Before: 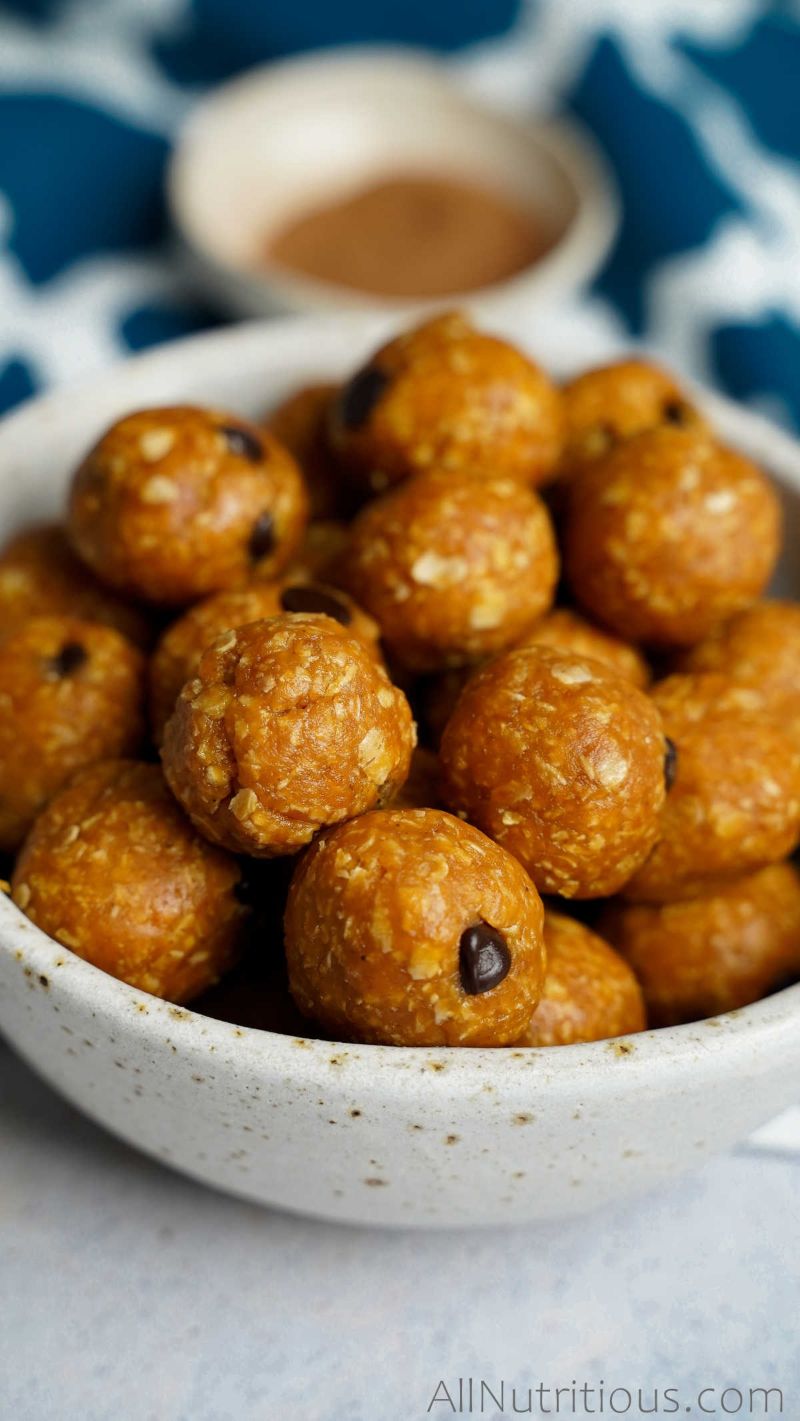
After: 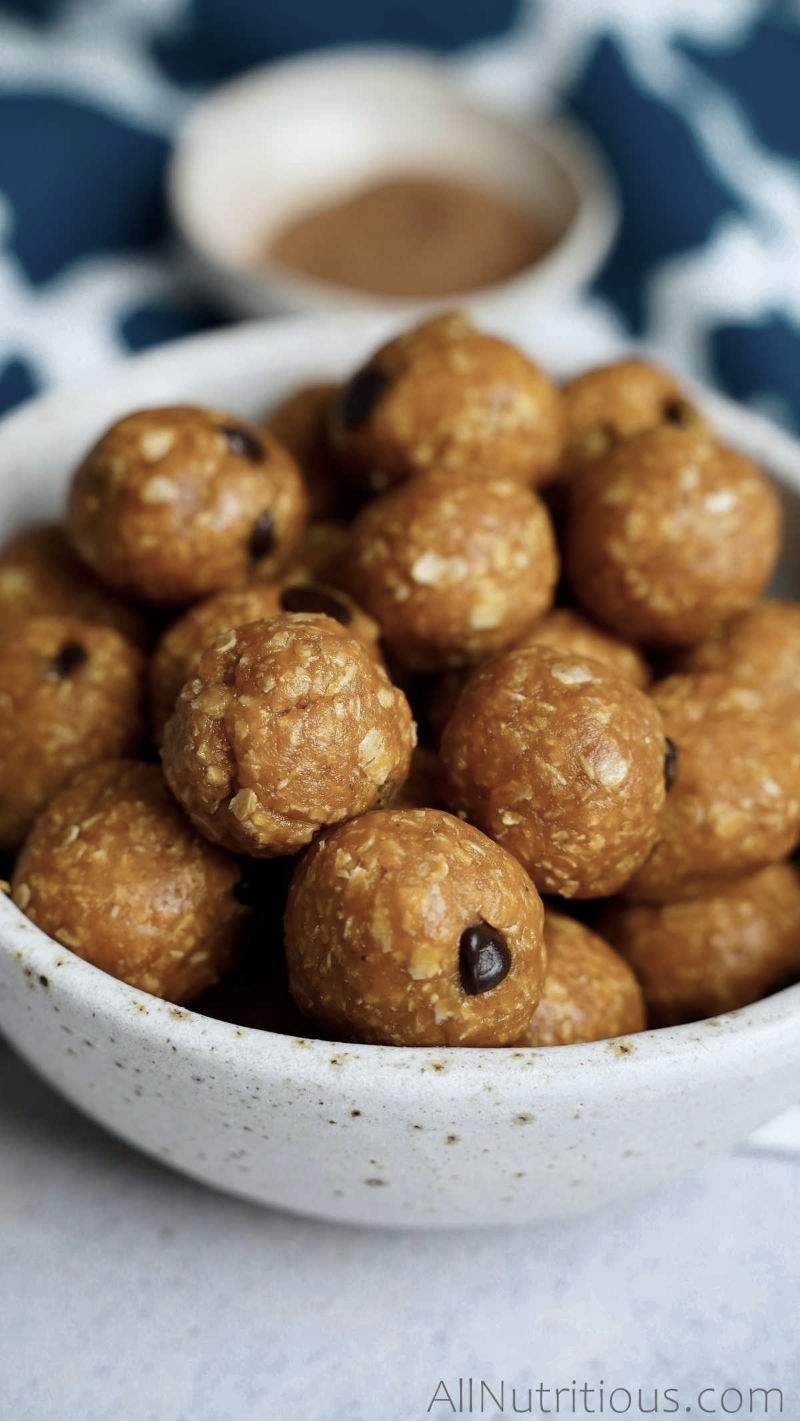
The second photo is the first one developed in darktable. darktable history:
contrast brightness saturation: contrast 0.1, saturation -0.3
white balance: red 0.967, blue 1.049
